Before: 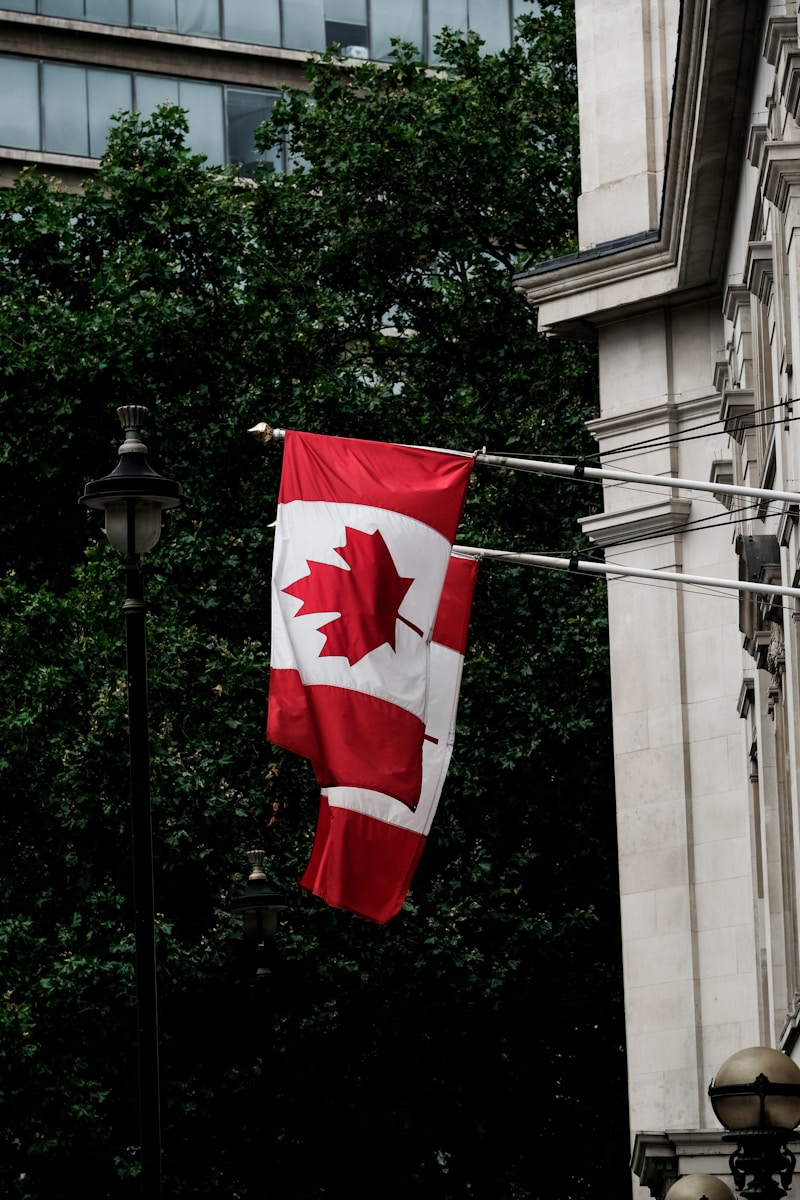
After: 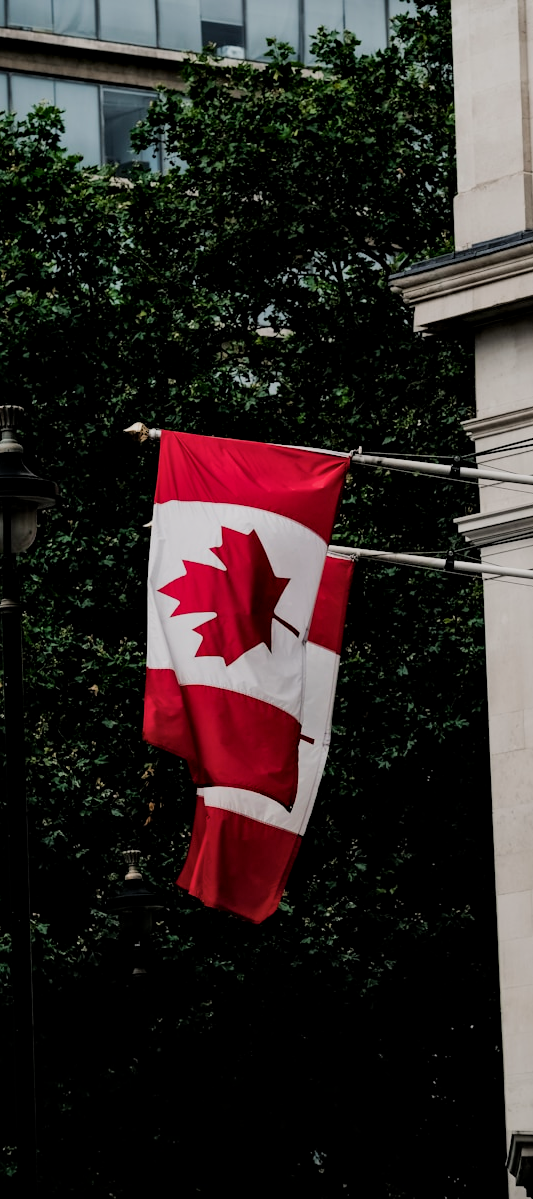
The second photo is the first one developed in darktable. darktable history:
local contrast: mode bilateral grid, contrast 30, coarseness 25, midtone range 0.2
color balance rgb: highlights gain › chroma 0.594%, highlights gain › hue 57.33°, perceptual saturation grading › global saturation 25.474%
crop and rotate: left 15.556%, right 17.801%
filmic rgb: black relative exposure -7.65 EV, white relative exposure 4.56 EV, hardness 3.61, iterations of high-quality reconstruction 0
